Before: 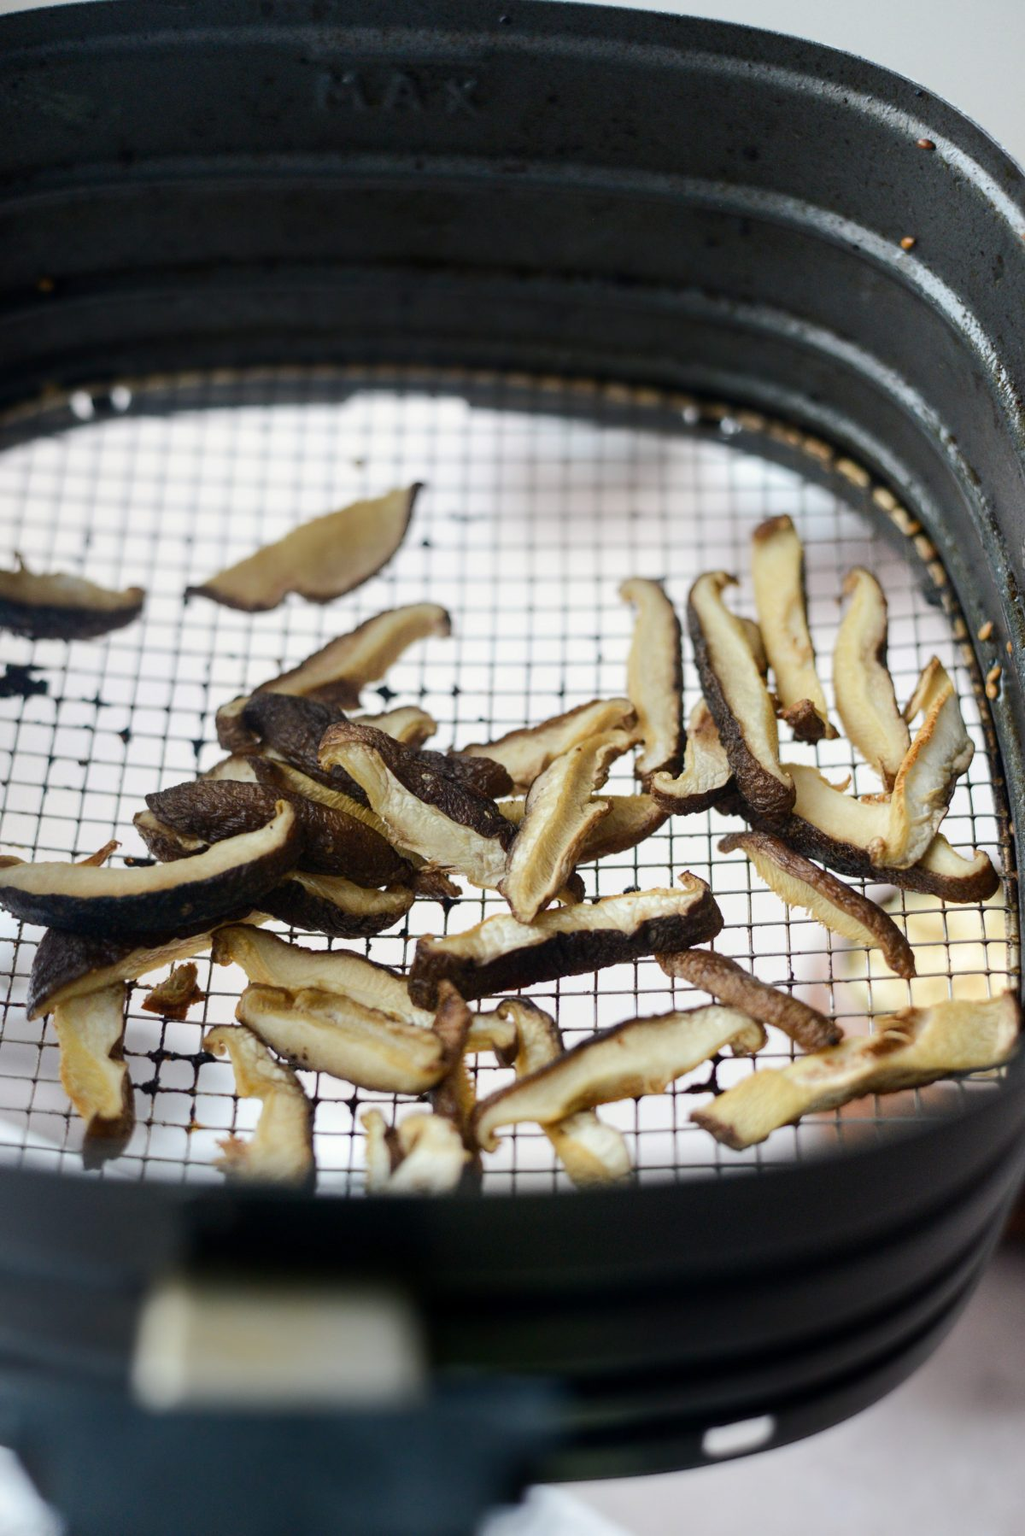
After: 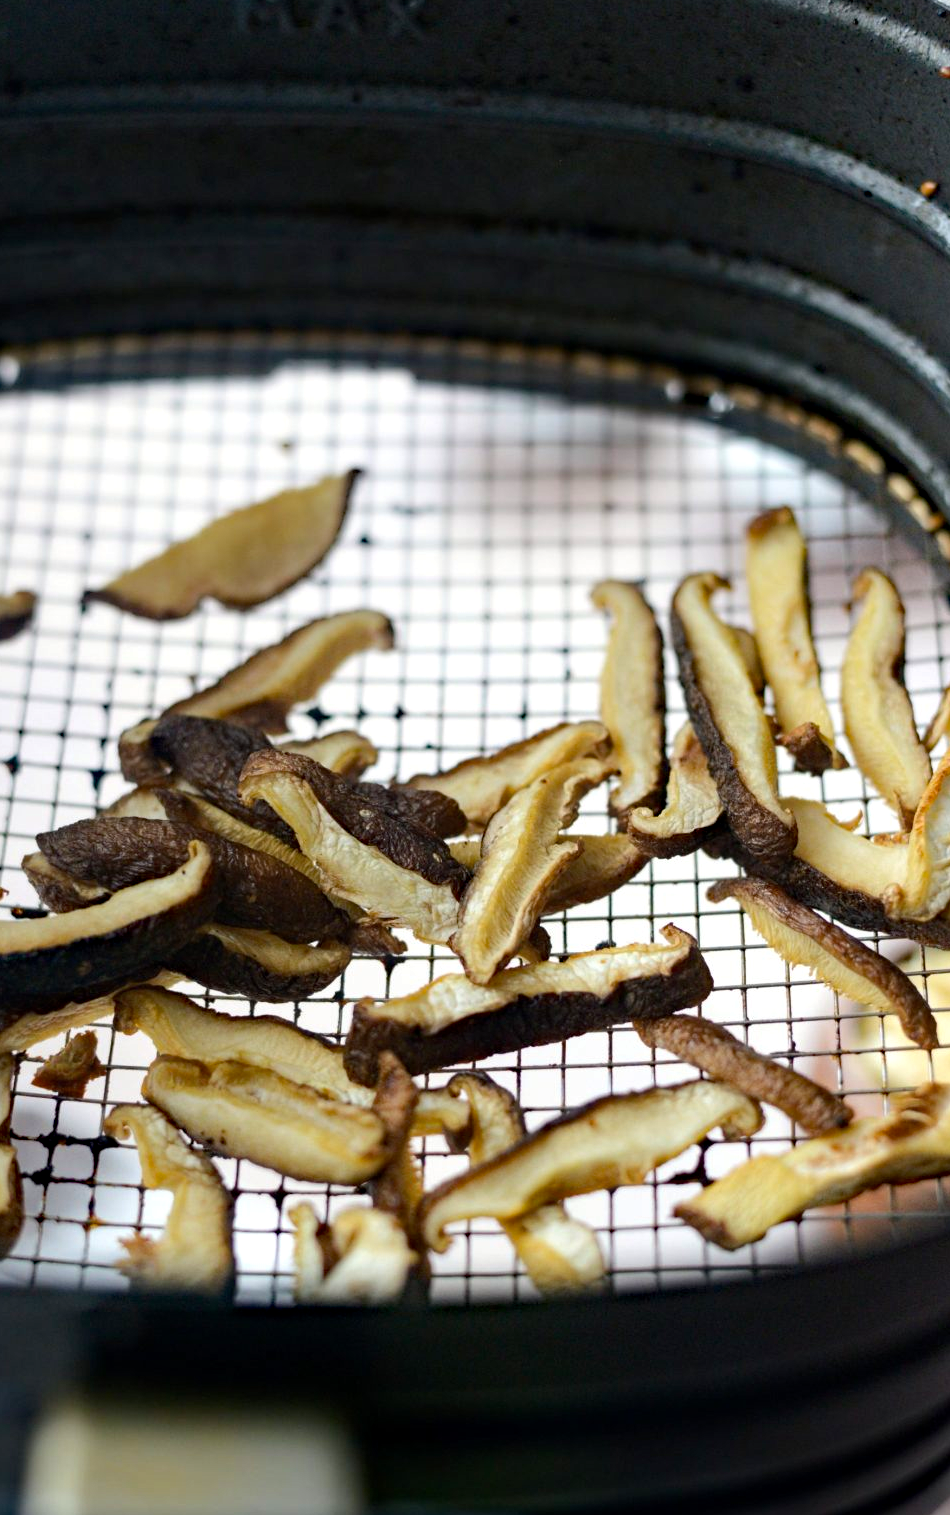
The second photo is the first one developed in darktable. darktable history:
crop: left 11.225%, top 5.381%, right 9.565%, bottom 10.314%
exposure: exposure 0.2 EV, compensate highlight preservation false
haze removal: strength 0.42, compatibility mode true, adaptive false
